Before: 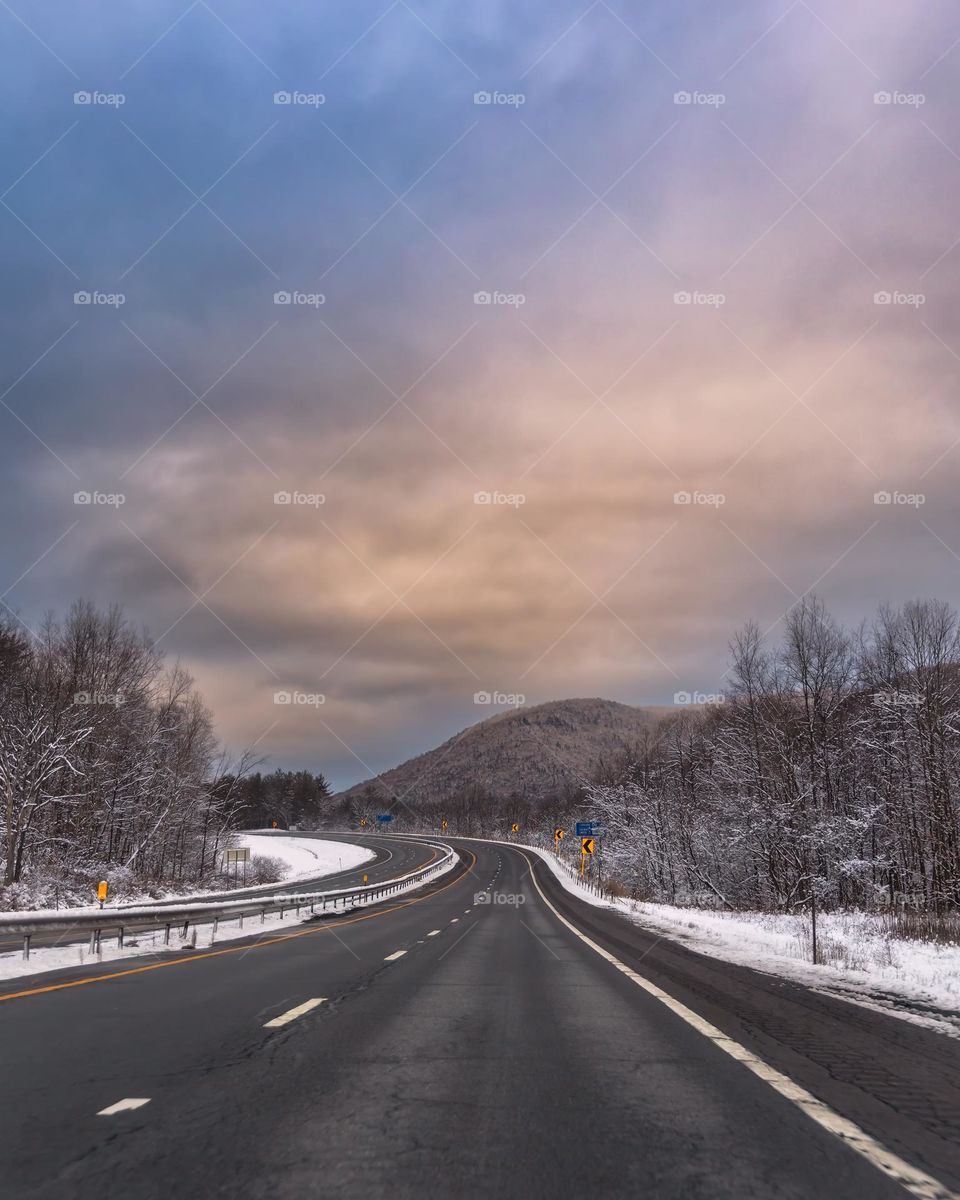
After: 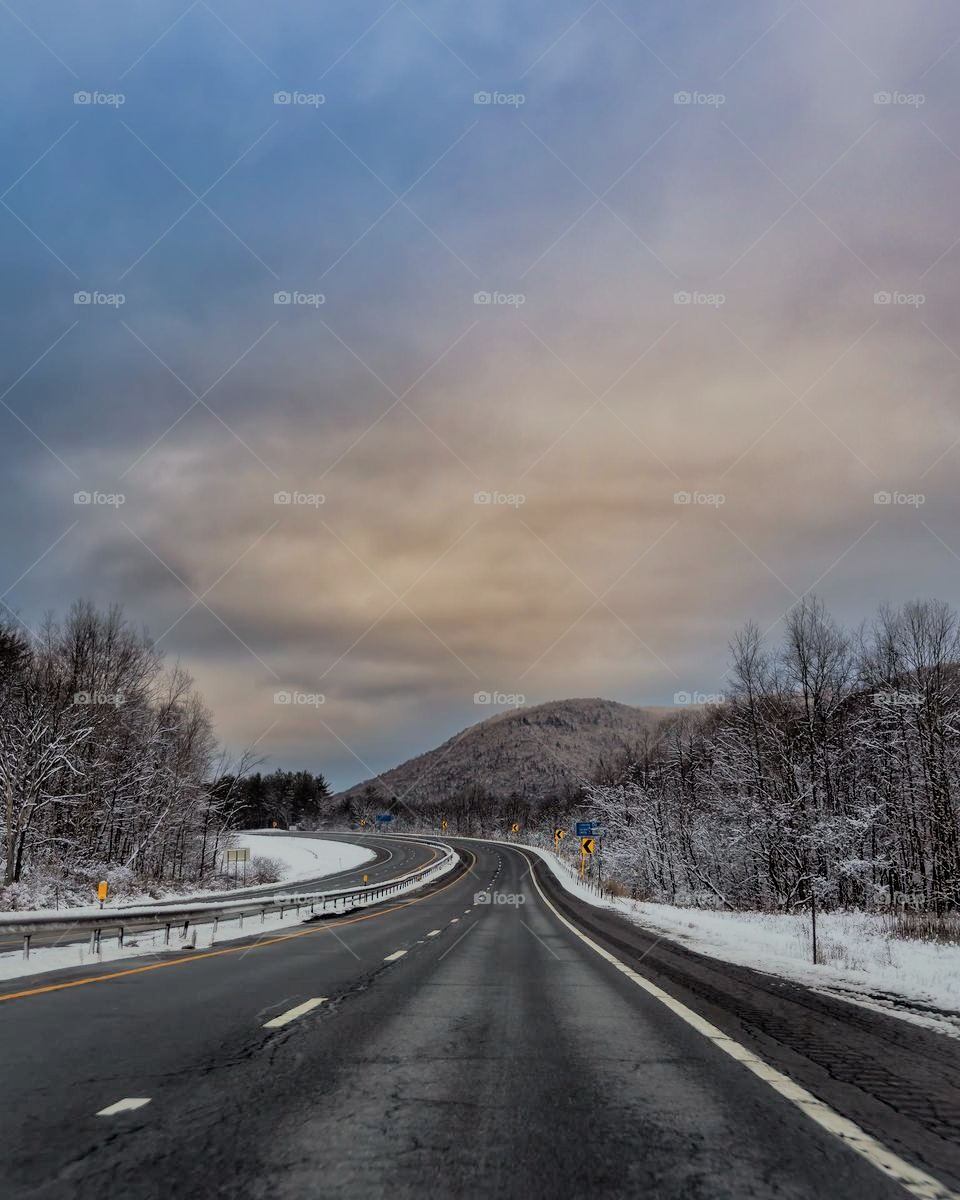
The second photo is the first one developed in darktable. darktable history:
color correction: highlights a* -6.63, highlights b* 0.451
filmic rgb: black relative exposure -4.13 EV, white relative exposure 5.1 EV, hardness 2.02, contrast 1.166
shadows and highlights: on, module defaults
